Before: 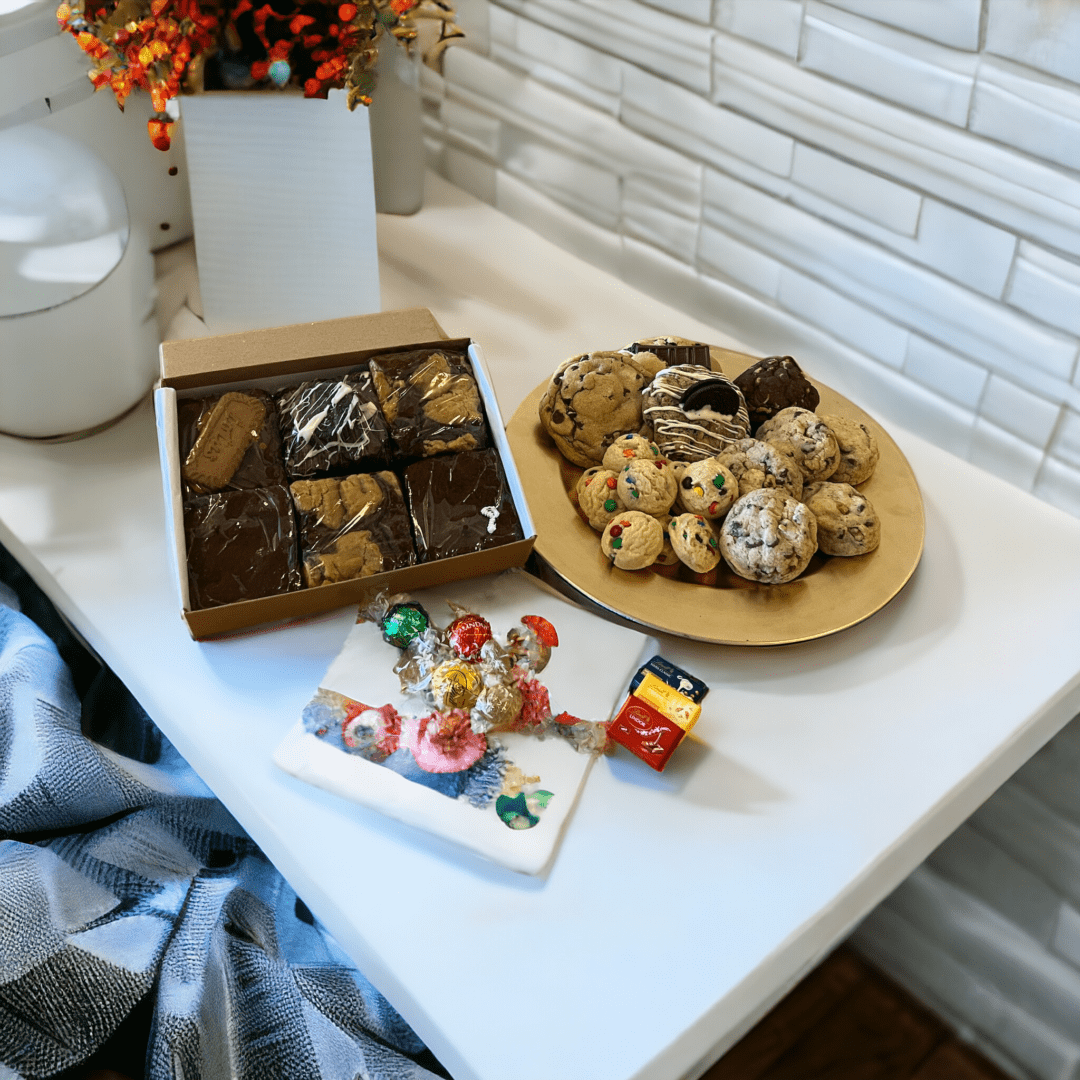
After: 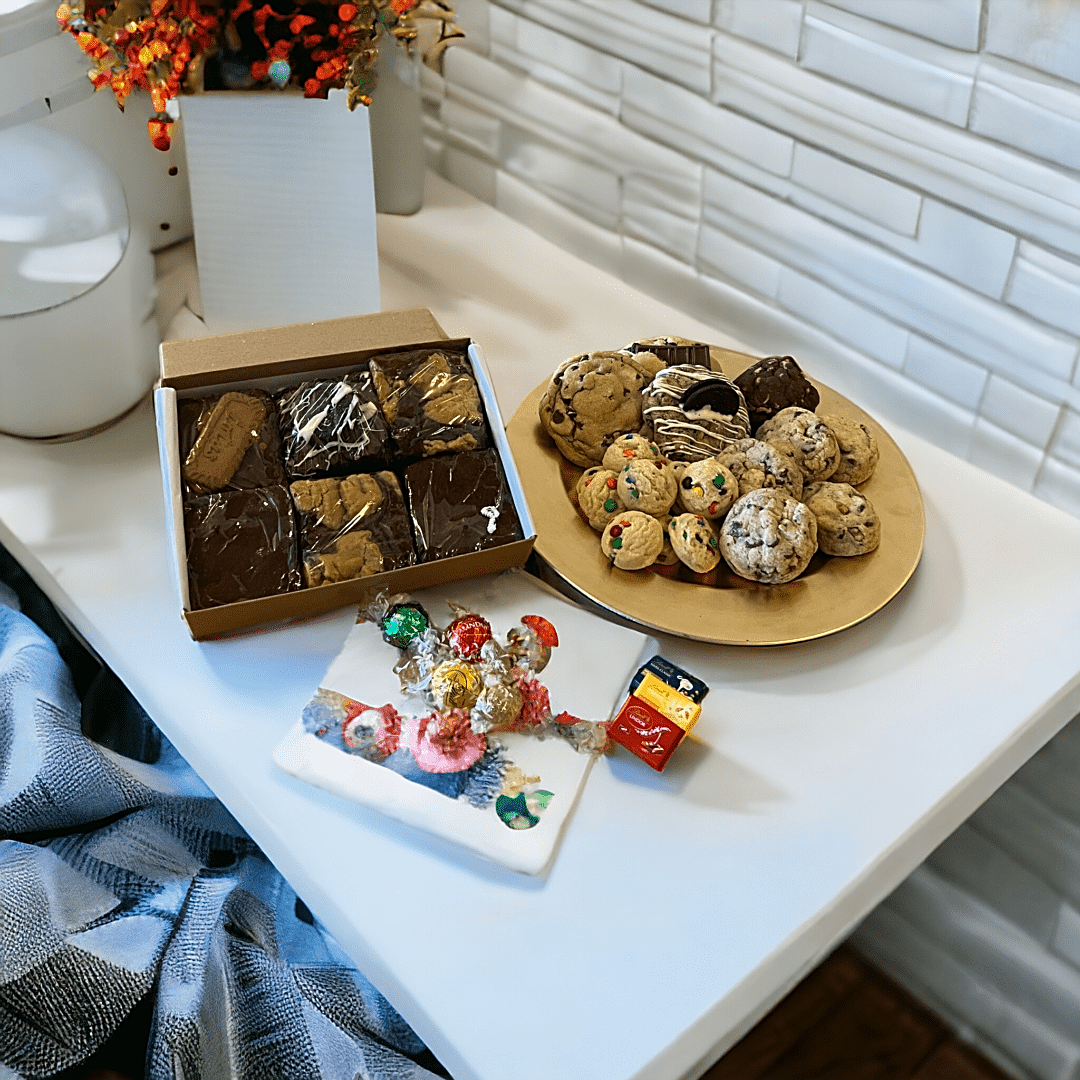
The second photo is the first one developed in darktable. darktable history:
sharpen: on, module defaults
color zones: curves: ch0 [(0, 0.5) (0.143, 0.5) (0.286, 0.5) (0.429, 0.495) (0.571, 0.437) (0.714, 0.44) (0.857, 0.496) (1, 0.5)]
